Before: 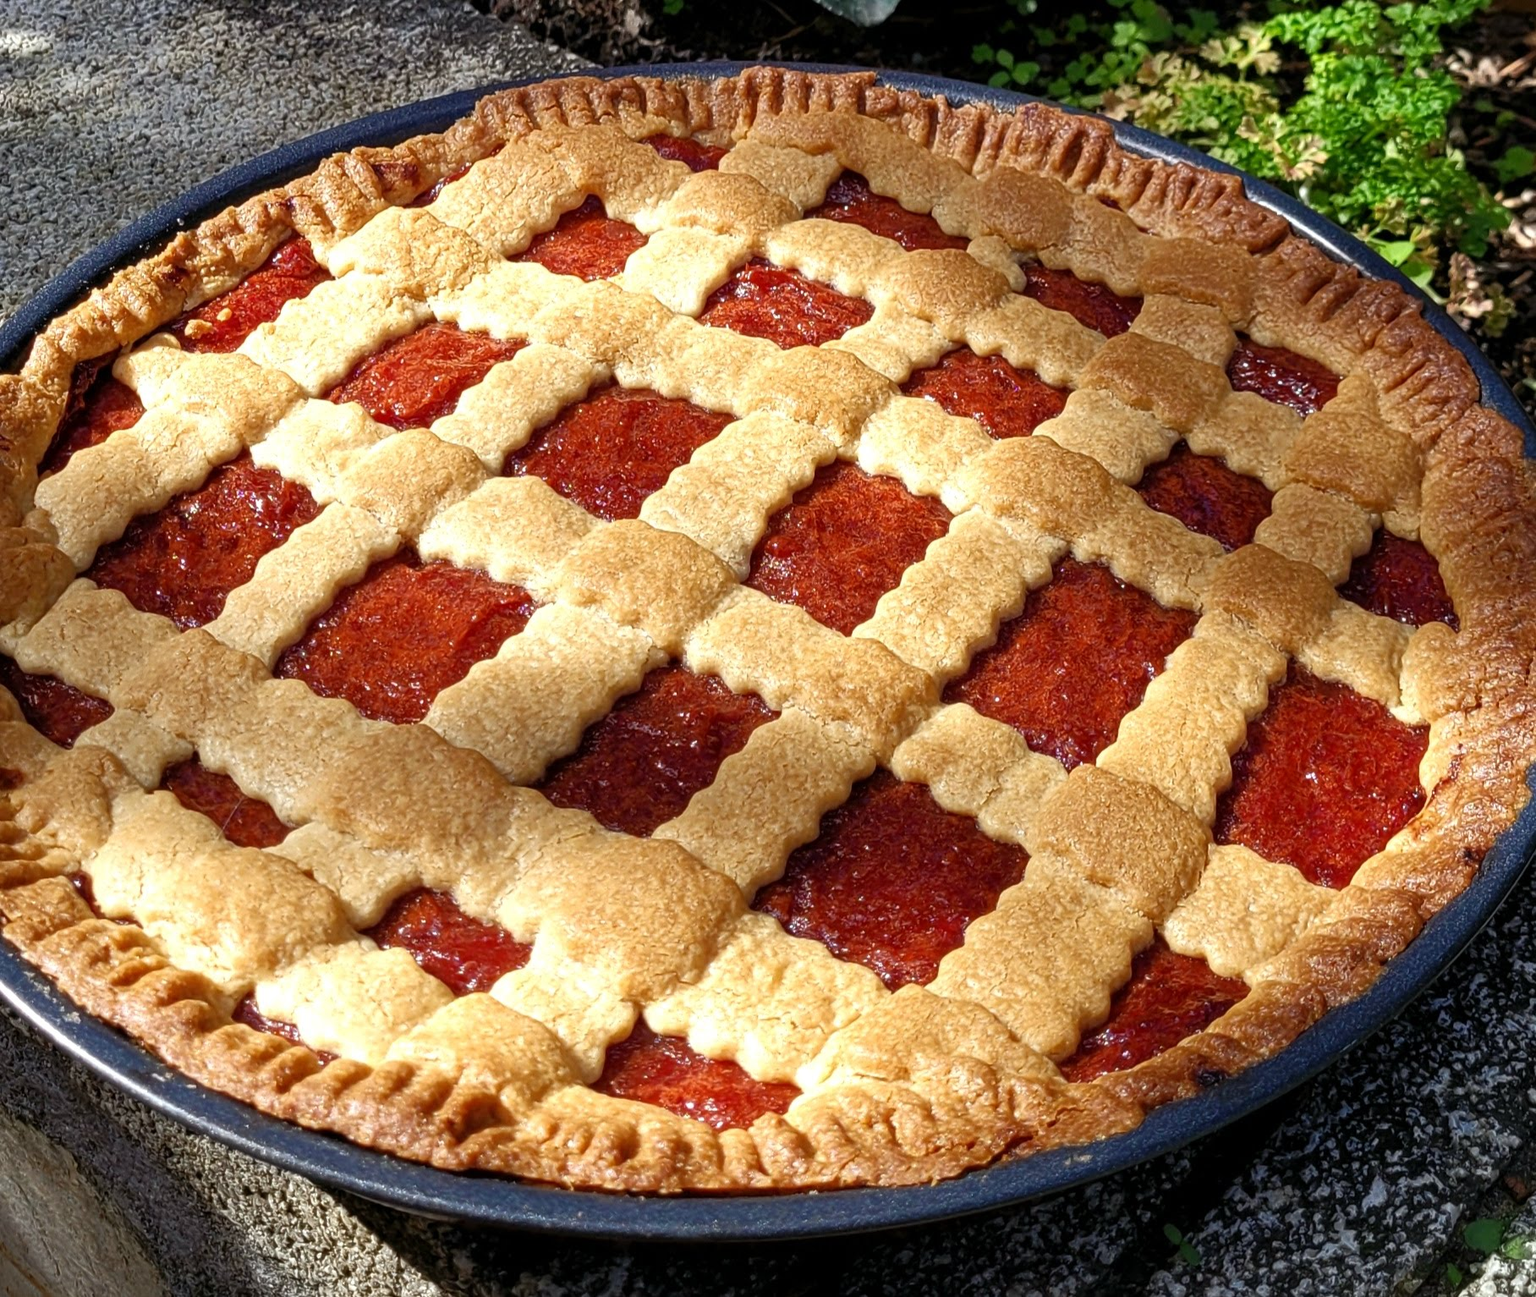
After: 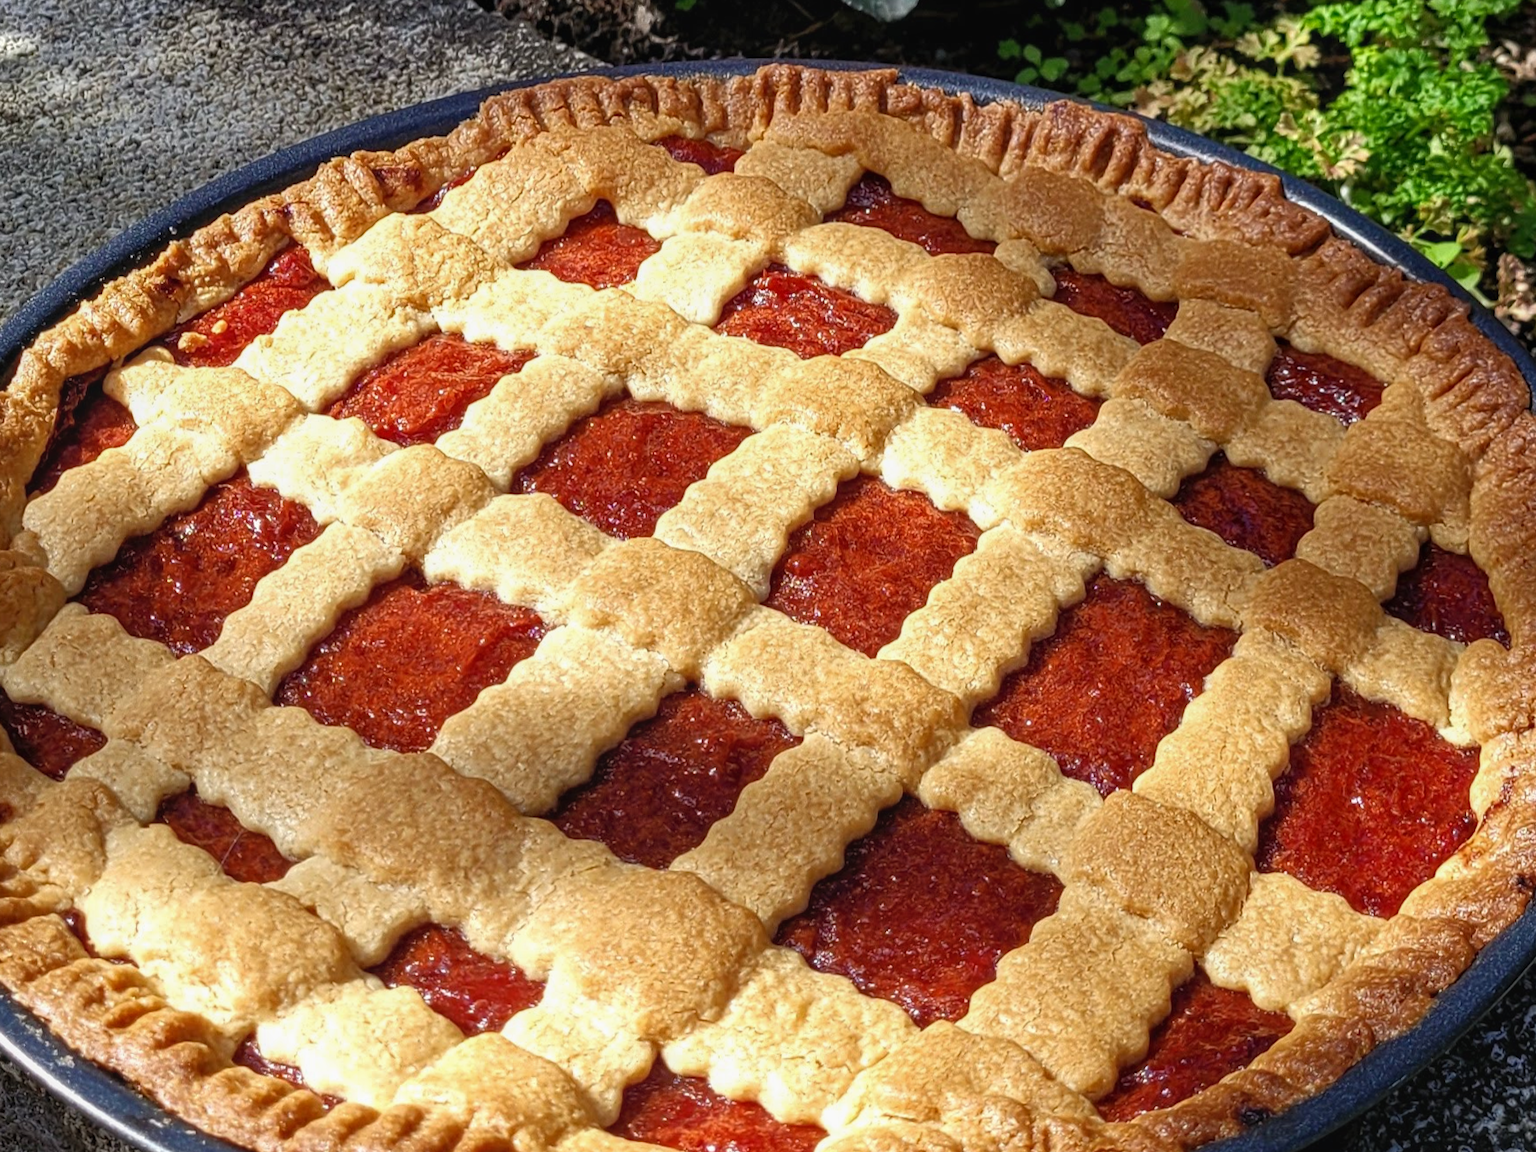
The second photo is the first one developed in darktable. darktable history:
crop and rotate: angle 0.391°, left 0.419%, right 2.982%, bottom 14.11%
local contrast: detail 110%
